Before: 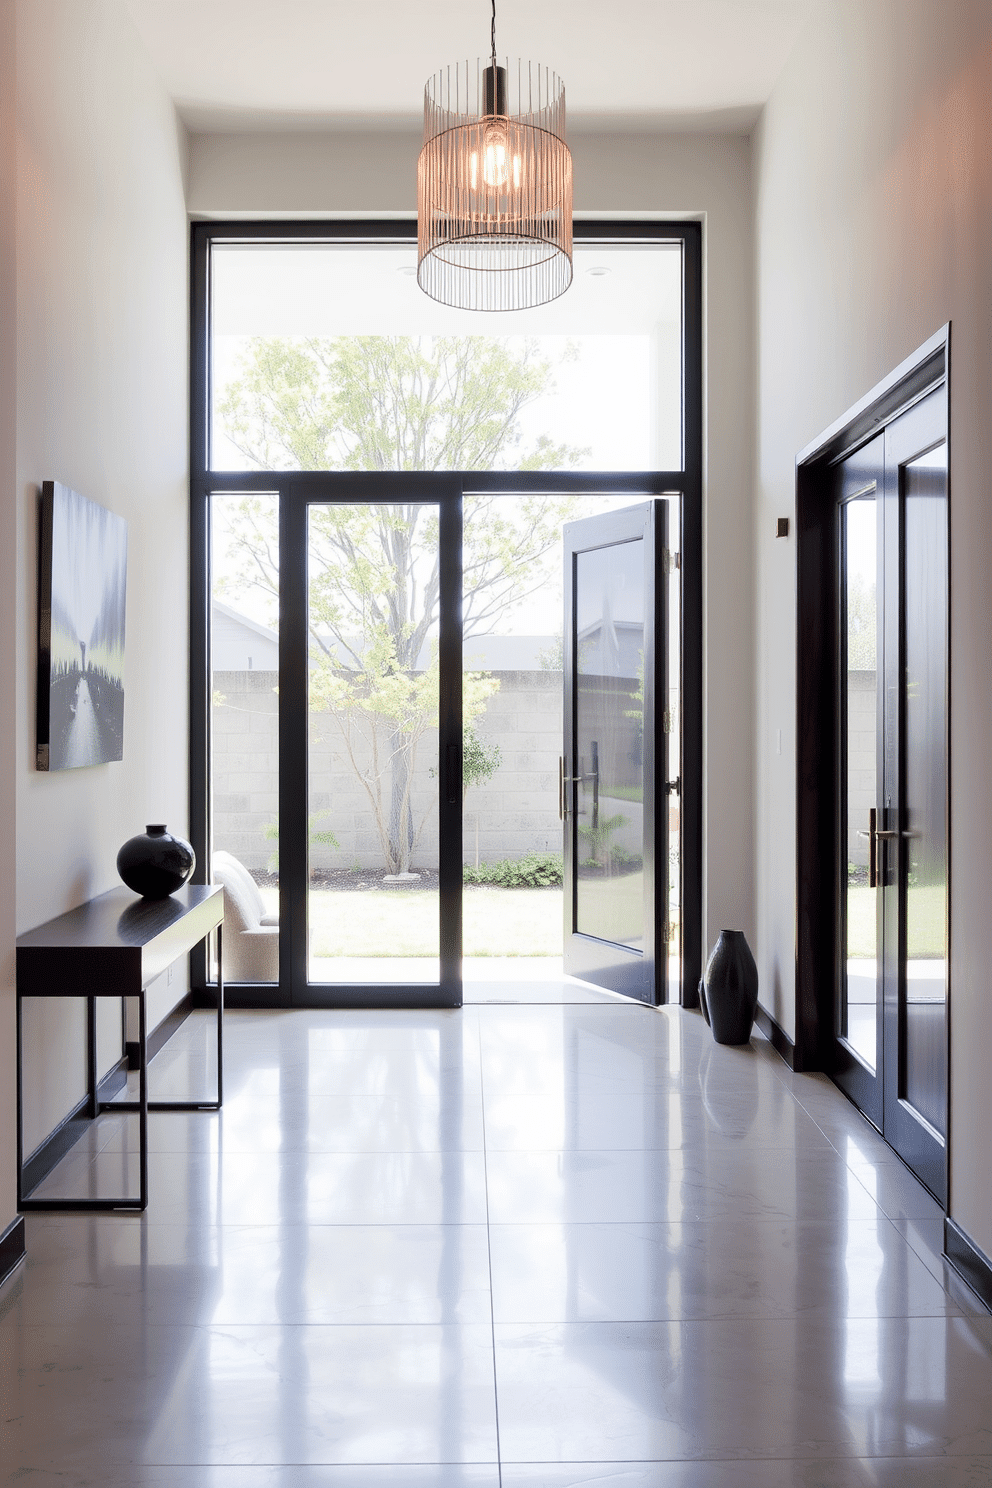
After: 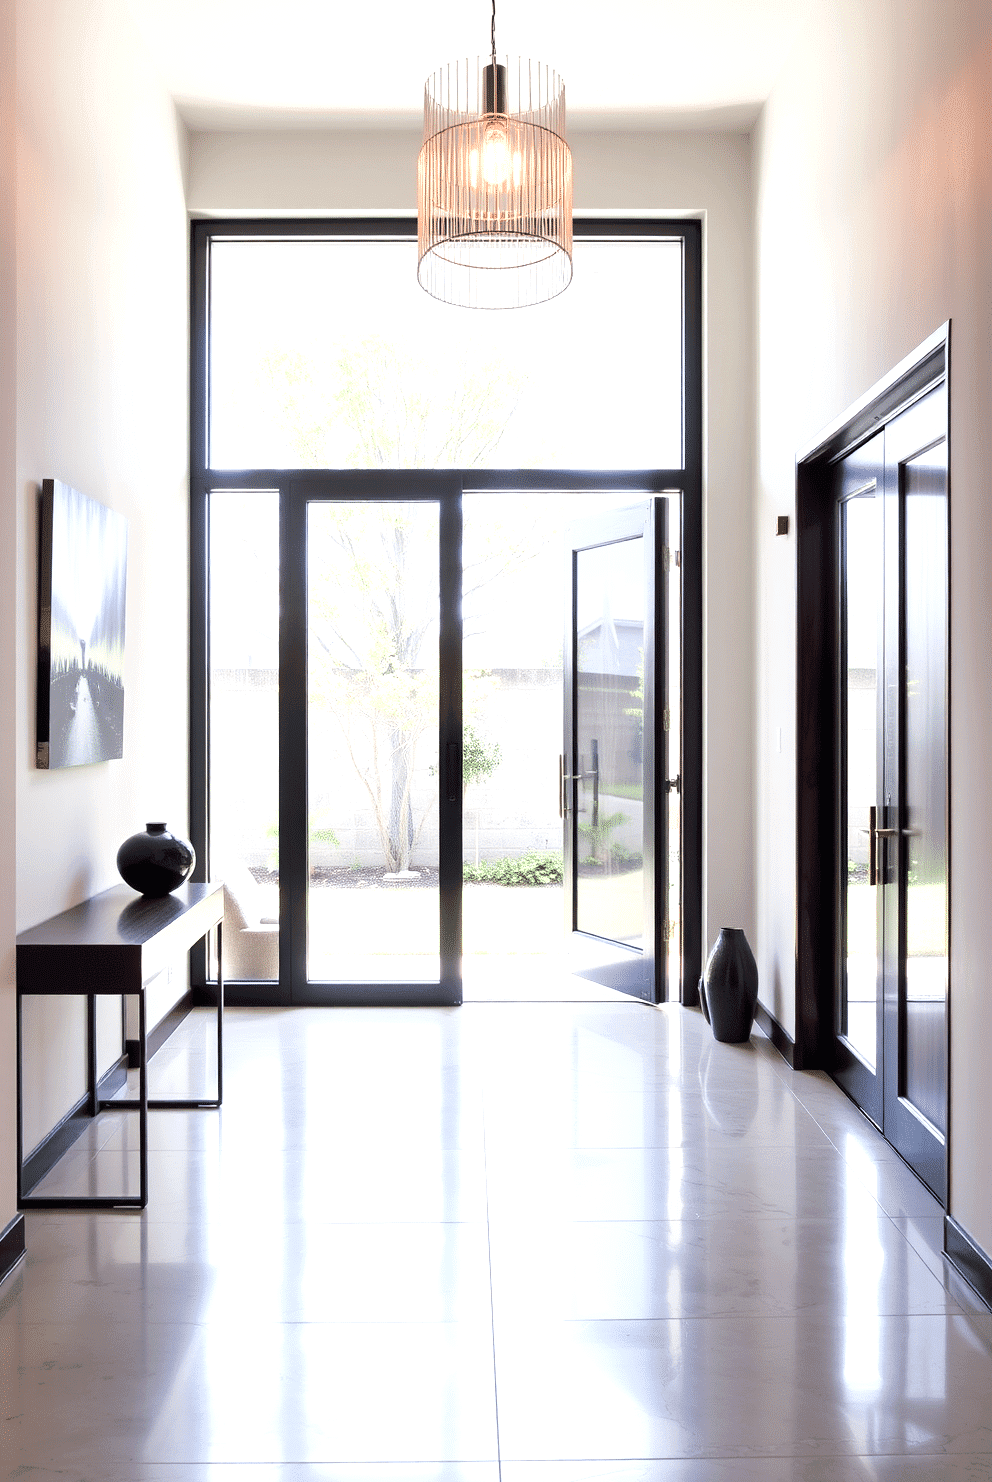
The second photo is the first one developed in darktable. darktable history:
crop: top 0.201%, bottom 0.155%
exposure: black level correction 0, exposure 0.692 EV, compensate exposure bias true, compensate highlight preservation false
